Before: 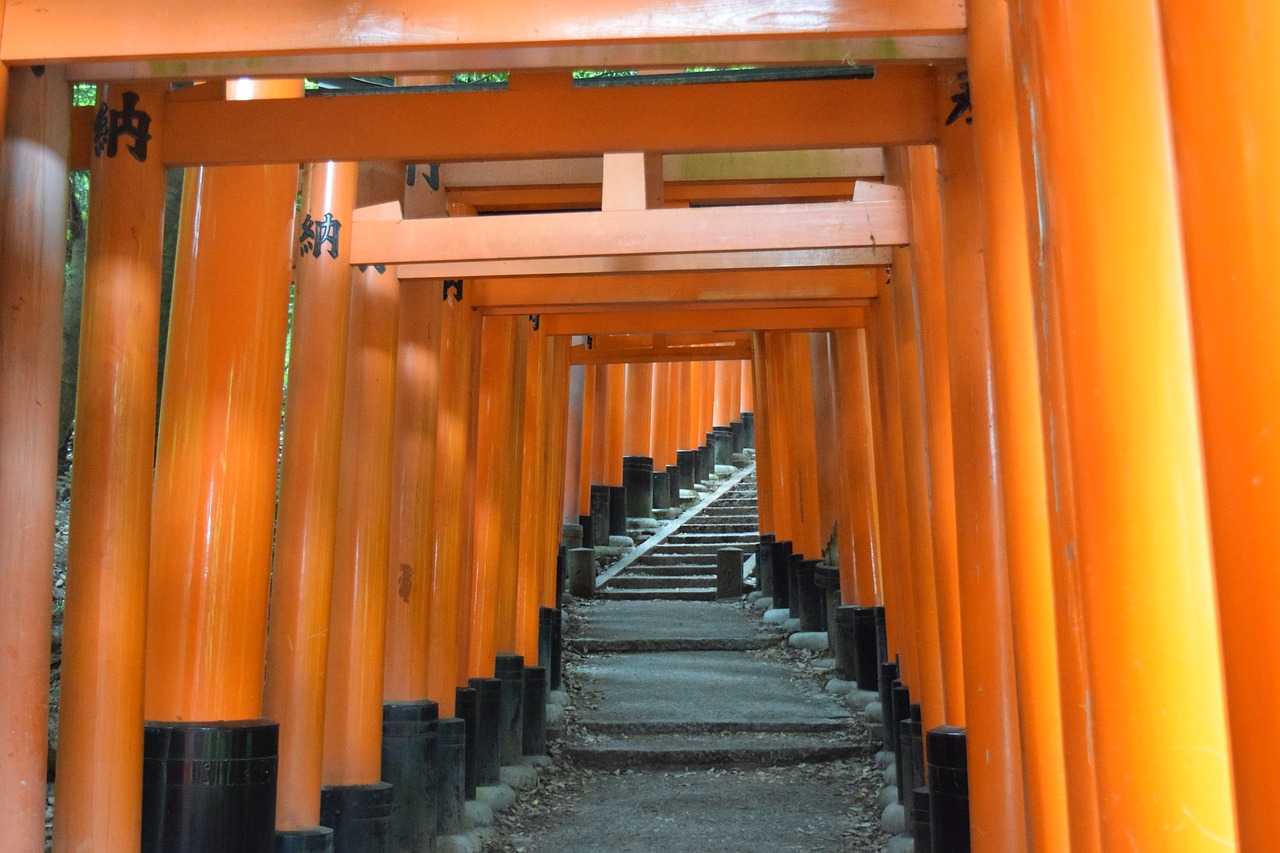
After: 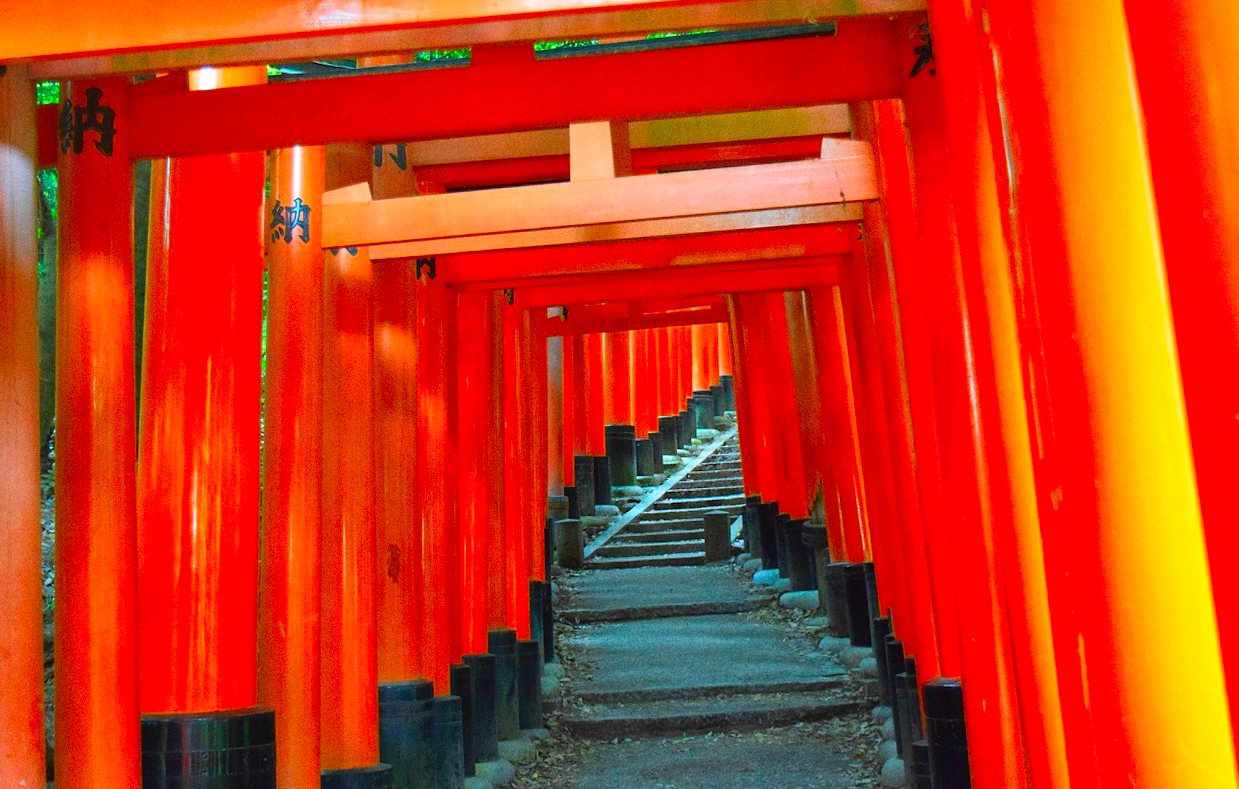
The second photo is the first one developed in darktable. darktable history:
color correction: saturation 2.15
rotate and perspective: rotation -3°, crop left 0.031, crop right 0.968, crop top 0.07, crop bottom 0.93
grain: coarseness 0.09 ISO
tone equalizer: on, module defaults
